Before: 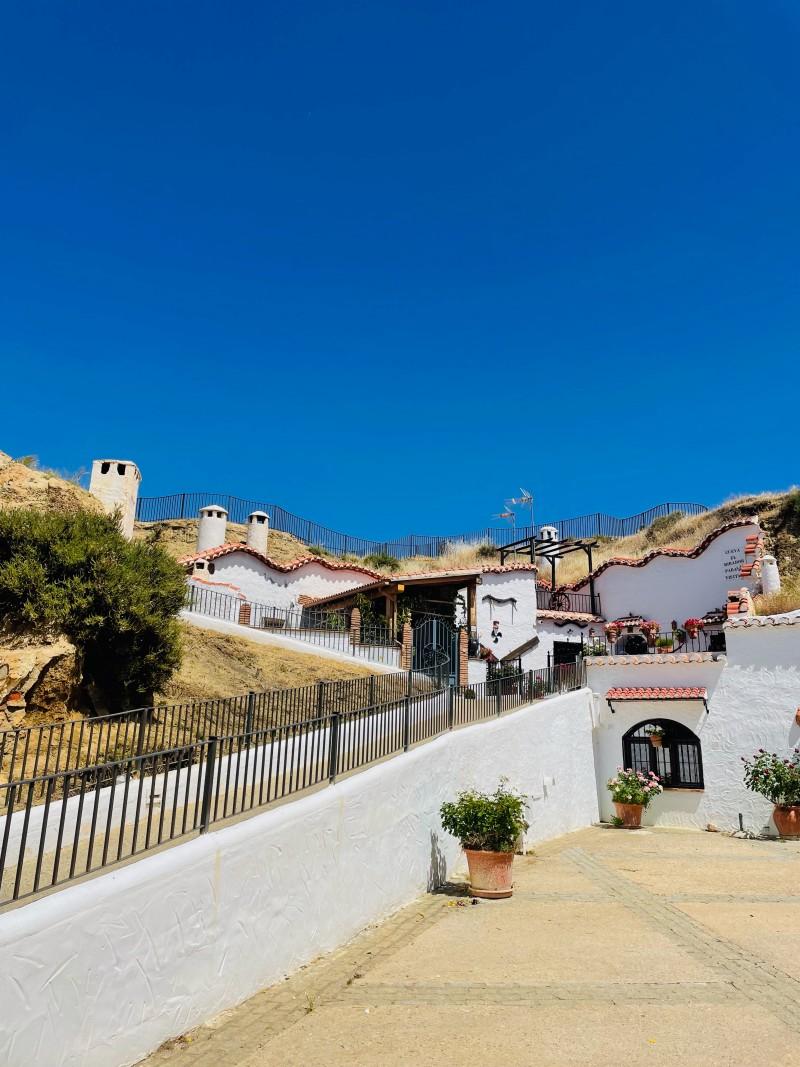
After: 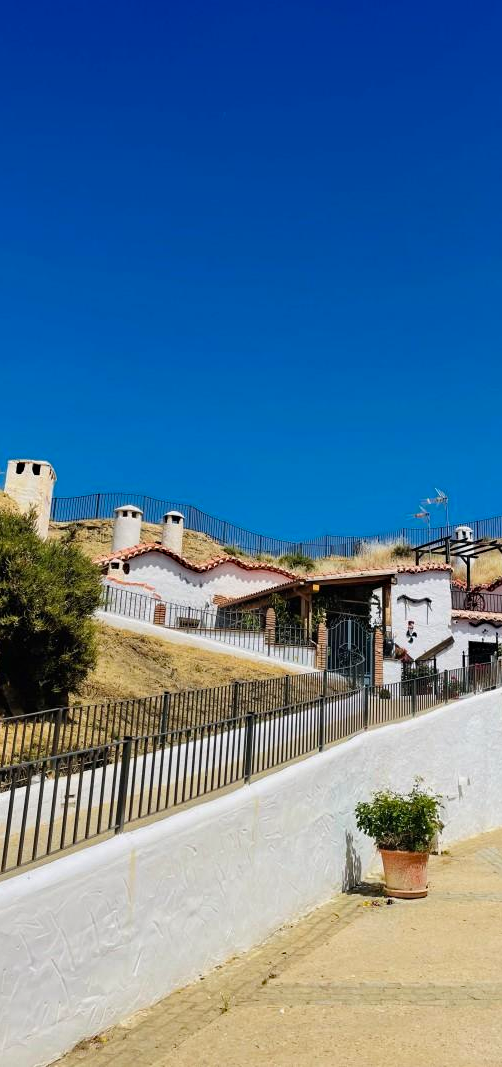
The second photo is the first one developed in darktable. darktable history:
haze removal: compatibility mode true, adaptive false
crop: left 10.644%, right 26.528%
graduated density: density 2.02 EV, hardness 44%, rotation 0.374°, offset 8.21, hue 208.8°, saturation 97%
